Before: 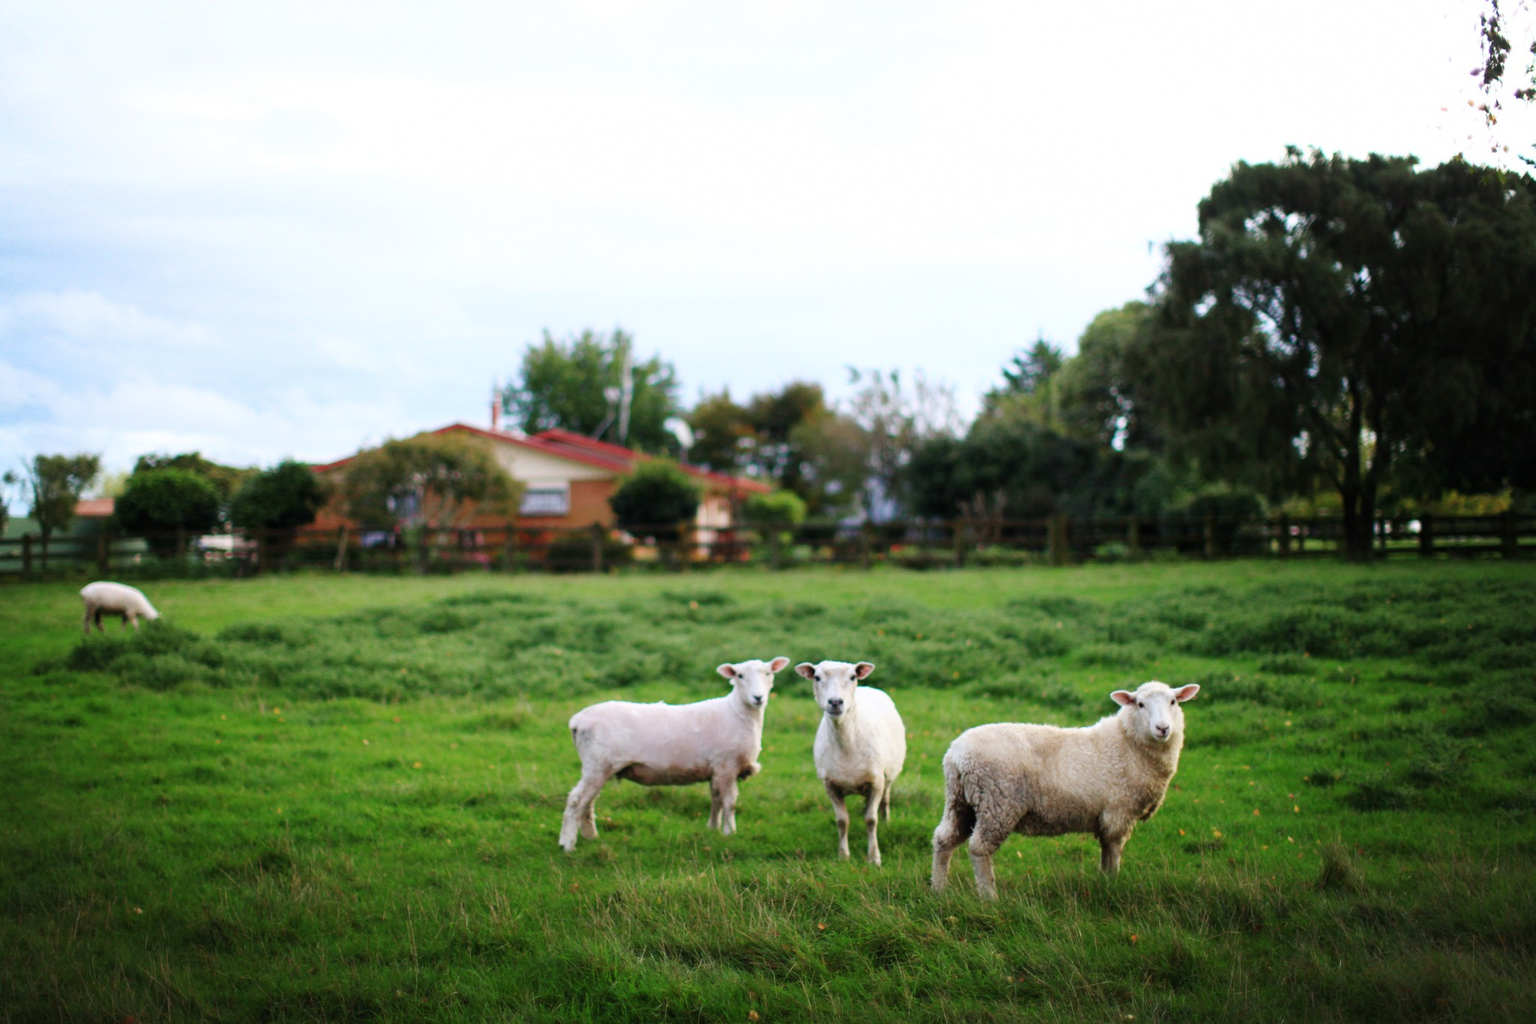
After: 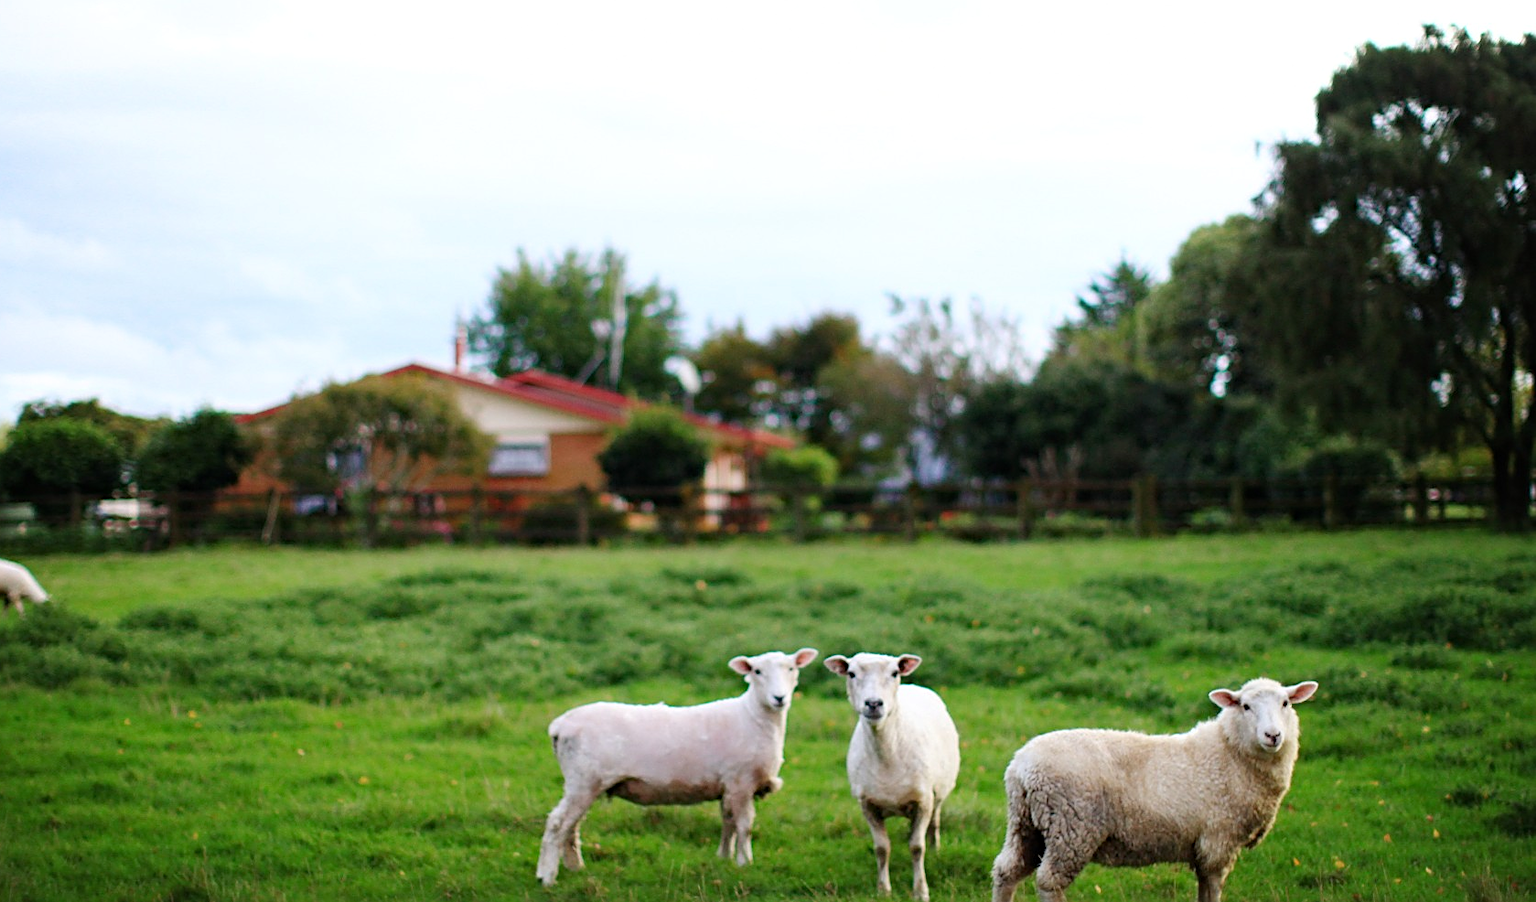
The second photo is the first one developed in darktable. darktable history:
crop: left 7.809%, top 12.281%, right 10.204%, bottom 15.451%
tone equalizer: edges refinement/feathering 500, mask exposure compensation -1.57 EV, preserve details no
haze removal: compatibility mode true, adaptive false
sharpen: on, module defaults
